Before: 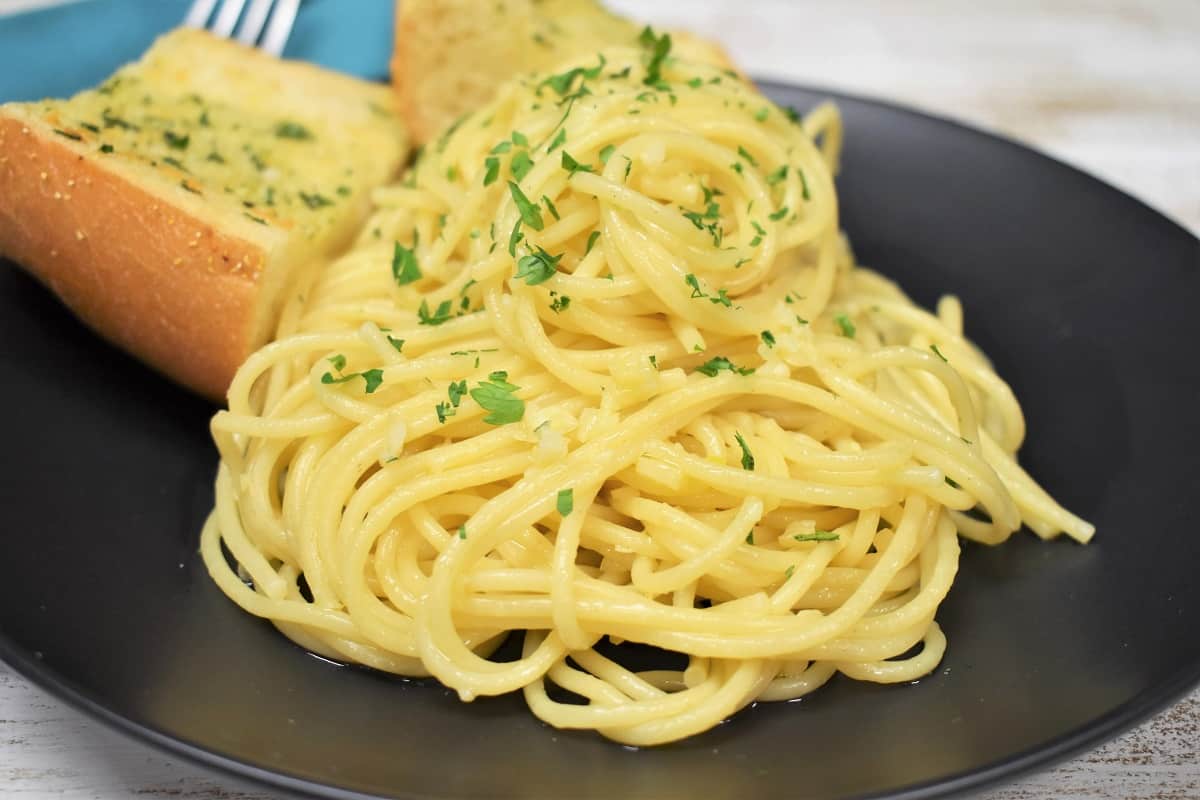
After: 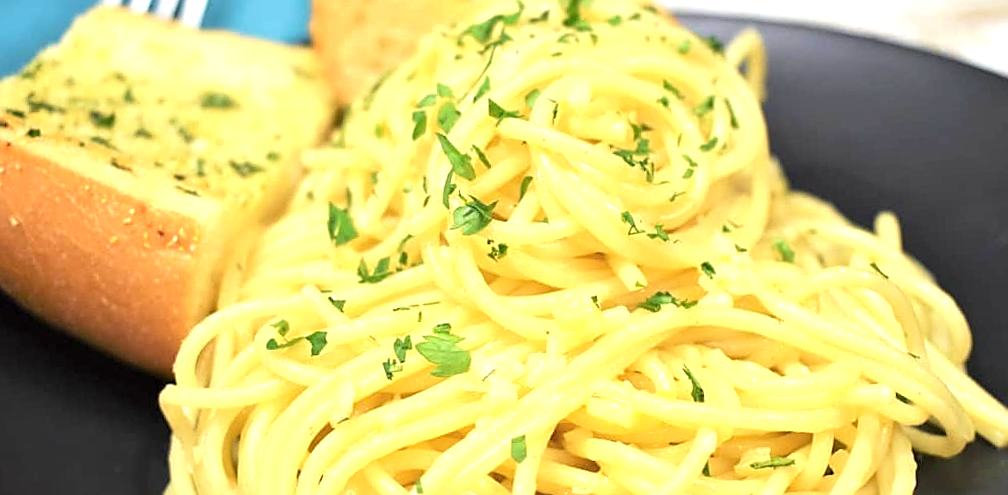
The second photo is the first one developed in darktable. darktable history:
sharpen: on, module defaults
velvia: strength 15%
exposure: black level correction 0, exposure 0.7 EV, compensate exposure bias true, compensate highlight preservation false
crop: left 1.509%, top 3.452%, right 7.696%, bottom 28.452%
rotate and perspective: rotation -4.57°, crop left 0.054, crop right 0.944, crop top 0.087, crop bottom 0.914
